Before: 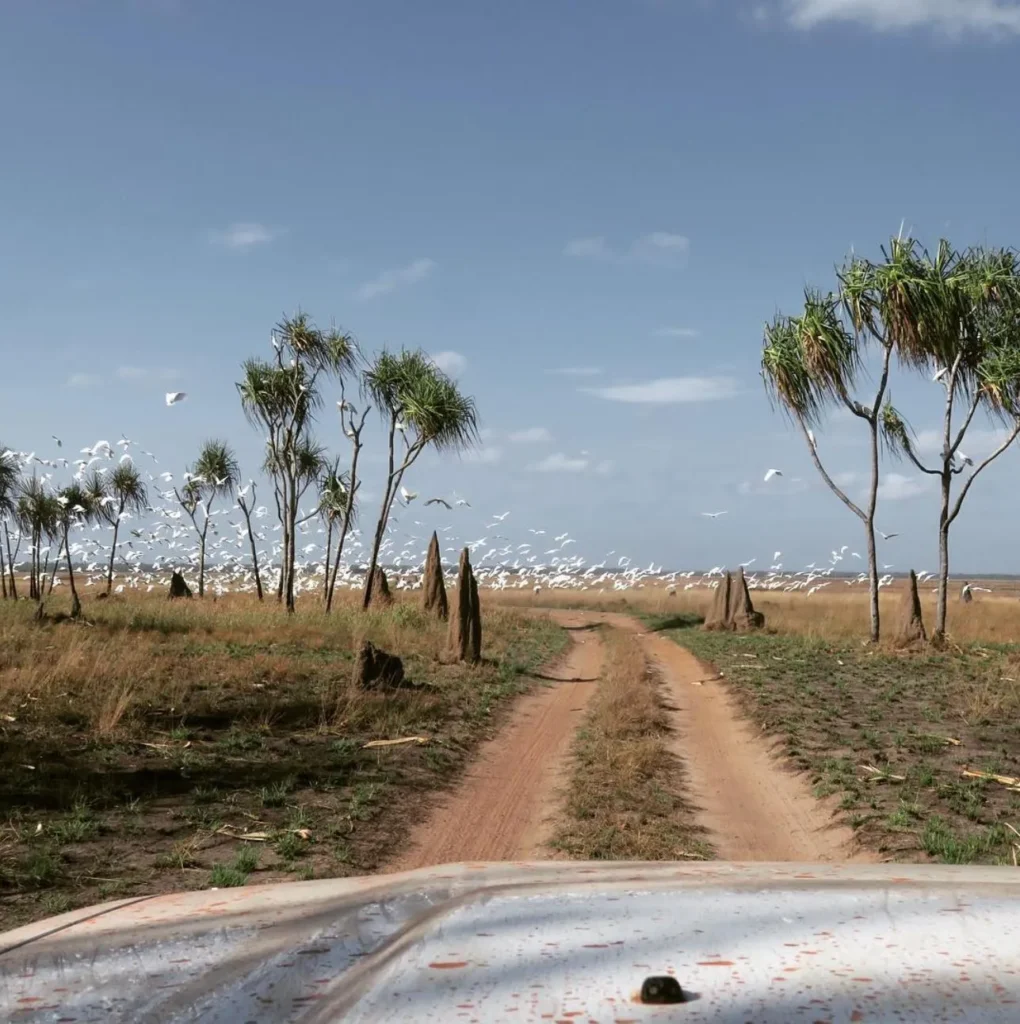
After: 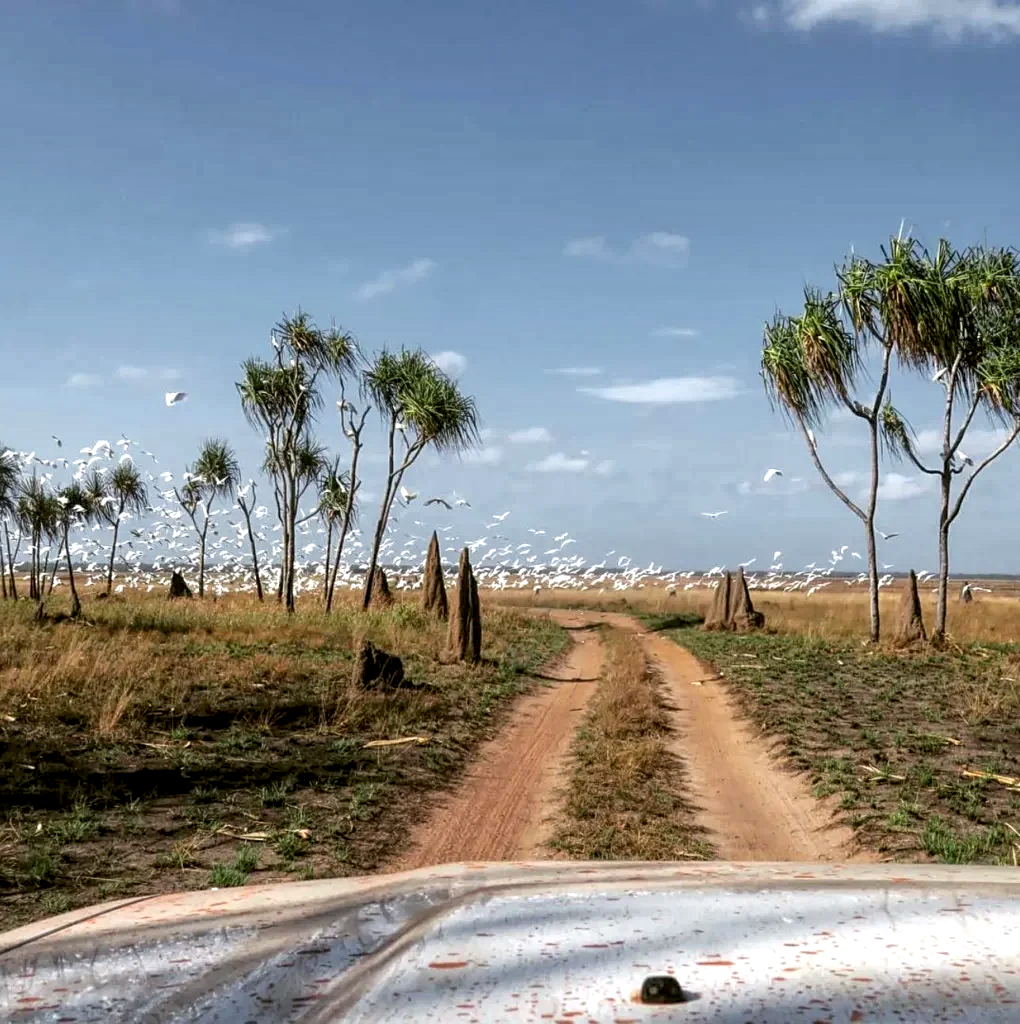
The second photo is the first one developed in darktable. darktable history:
sharpen: amount 0.2
local contrast: highlights 100%, shadows 100%, detail 200%, midtone range 0.2
color balance rgb: perceptual saturation grading › global saturation 20%, global vibrance 10%
exposure: black level correction -0.001, exposure 0.08 EV, compensate highlight preservation false
